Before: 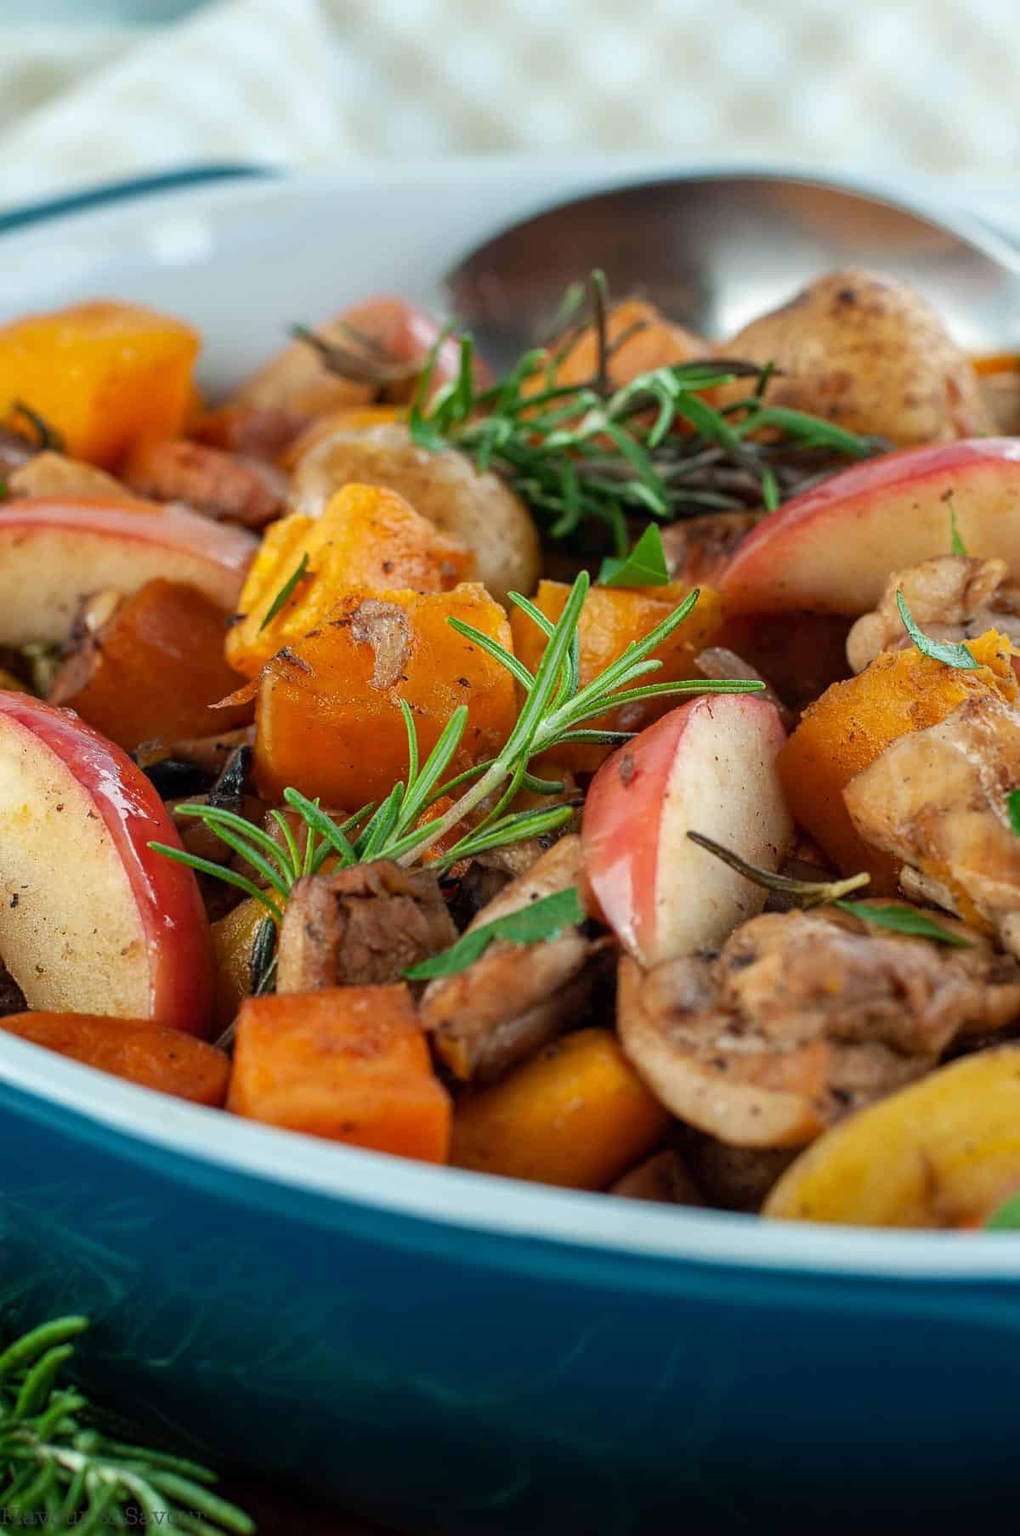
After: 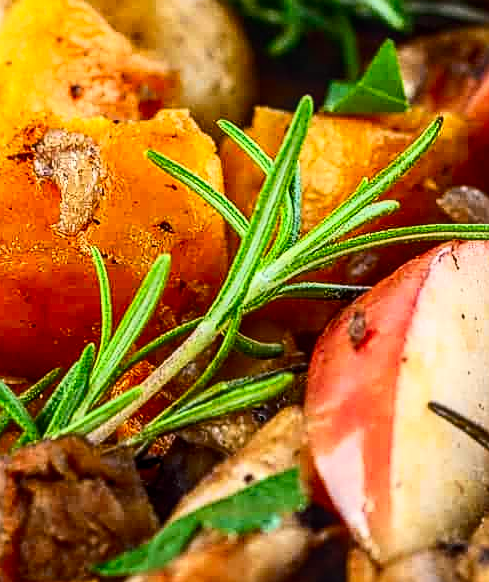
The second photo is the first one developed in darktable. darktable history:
crop: left 31.668%, top 31.927%, right 27.54%, bottom 35.846%
tone curve: curves: ch0 [(0, 0.031) (0.145, 0.106) (0.319, 0.269) (0.495, 0.544) (0.707, 0.833) (0.859, 0.931) (1, 0.967)]; ch1 [(0, 0) (0.279, 0.218) (0.424, 0.411) (0.495, 0.504) (0.538, 0.55) (0.578, 0.595) (0.707, 0.778) (1, 1)]; ch2 [(0, 0) (0.125, 0.089) (0.353, 0.329) (0.436, 0.432) (0.552, 0.554) (0.615, 0.674) (1, 1)], color space Lab, independent channels, preserve colors none
color balance rgb: perceptual saturation grading › global saturation 0.698%, global vibrance 20%
sharpen: on, module defaults
local contrast: highlights 61%, detail 143%, midtone range 0.434
